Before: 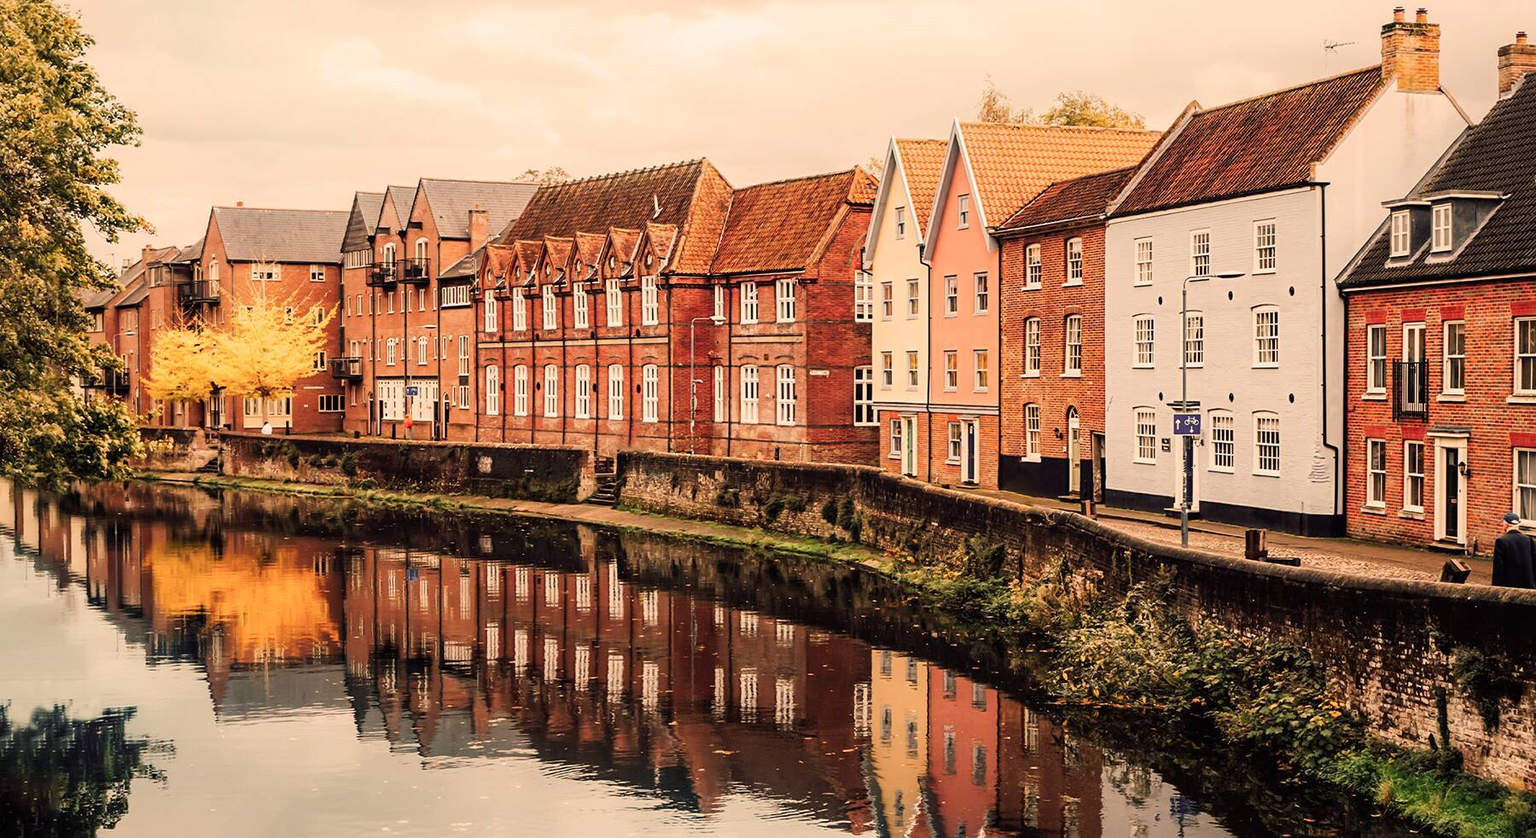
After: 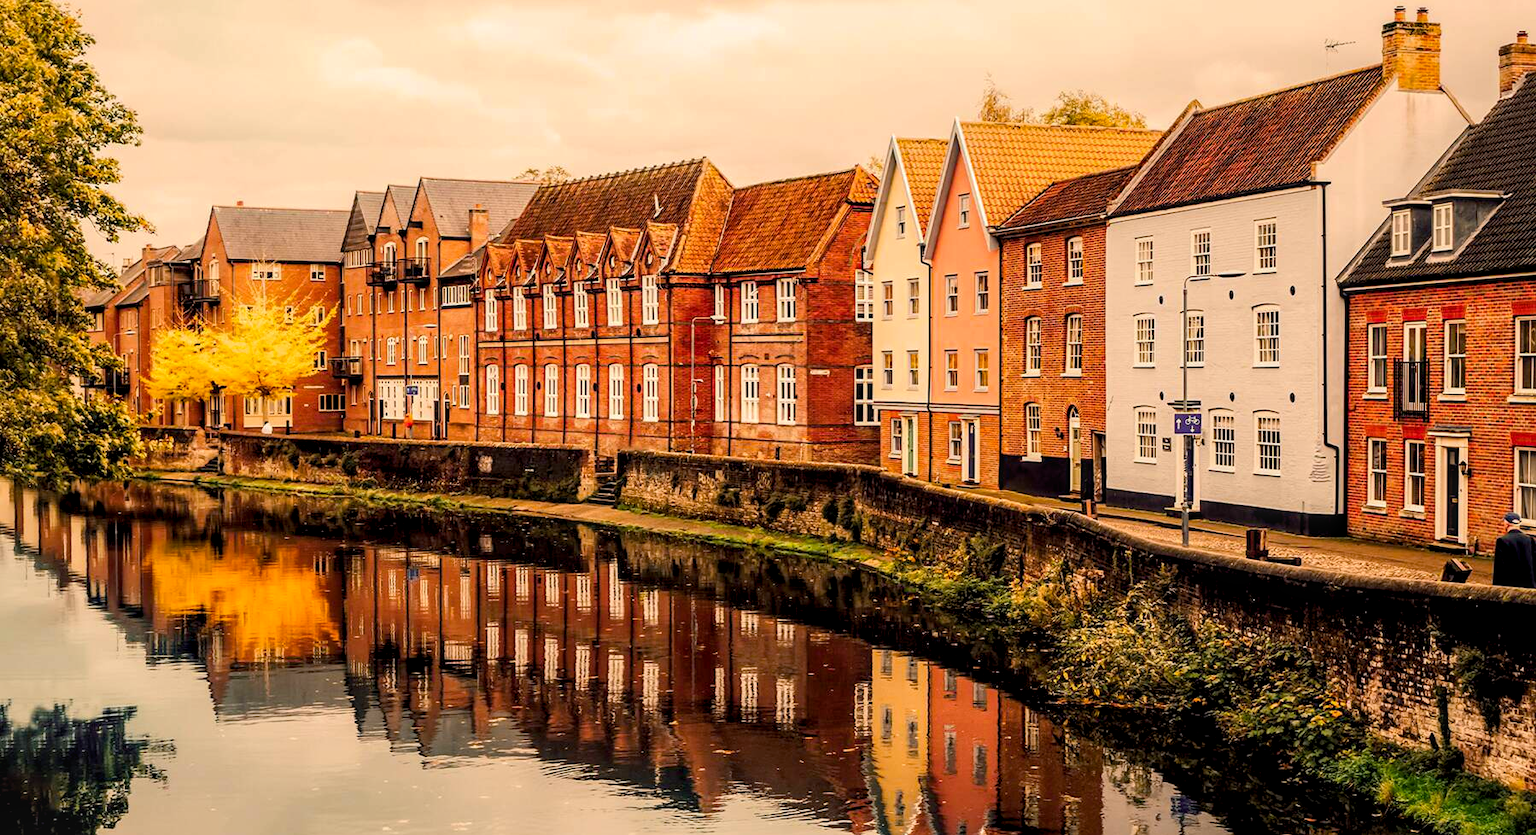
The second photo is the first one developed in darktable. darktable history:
crop: top 0.111%, bottom 0.101%
local contrast: on, module defaults
contrast equalizer: y [[0.5, 0.5, 0.5, 0.512, 0.552, 0.62], [0.5 ×6], [0.5 ×4, 0.504, 0.553], [0 ×6], [0 ×6]], mix -0.362
color balance rgb: global offset › luminance -0.515%, perceptual saturation grading › global saturation 17.36%, global vibrance 24.468%
